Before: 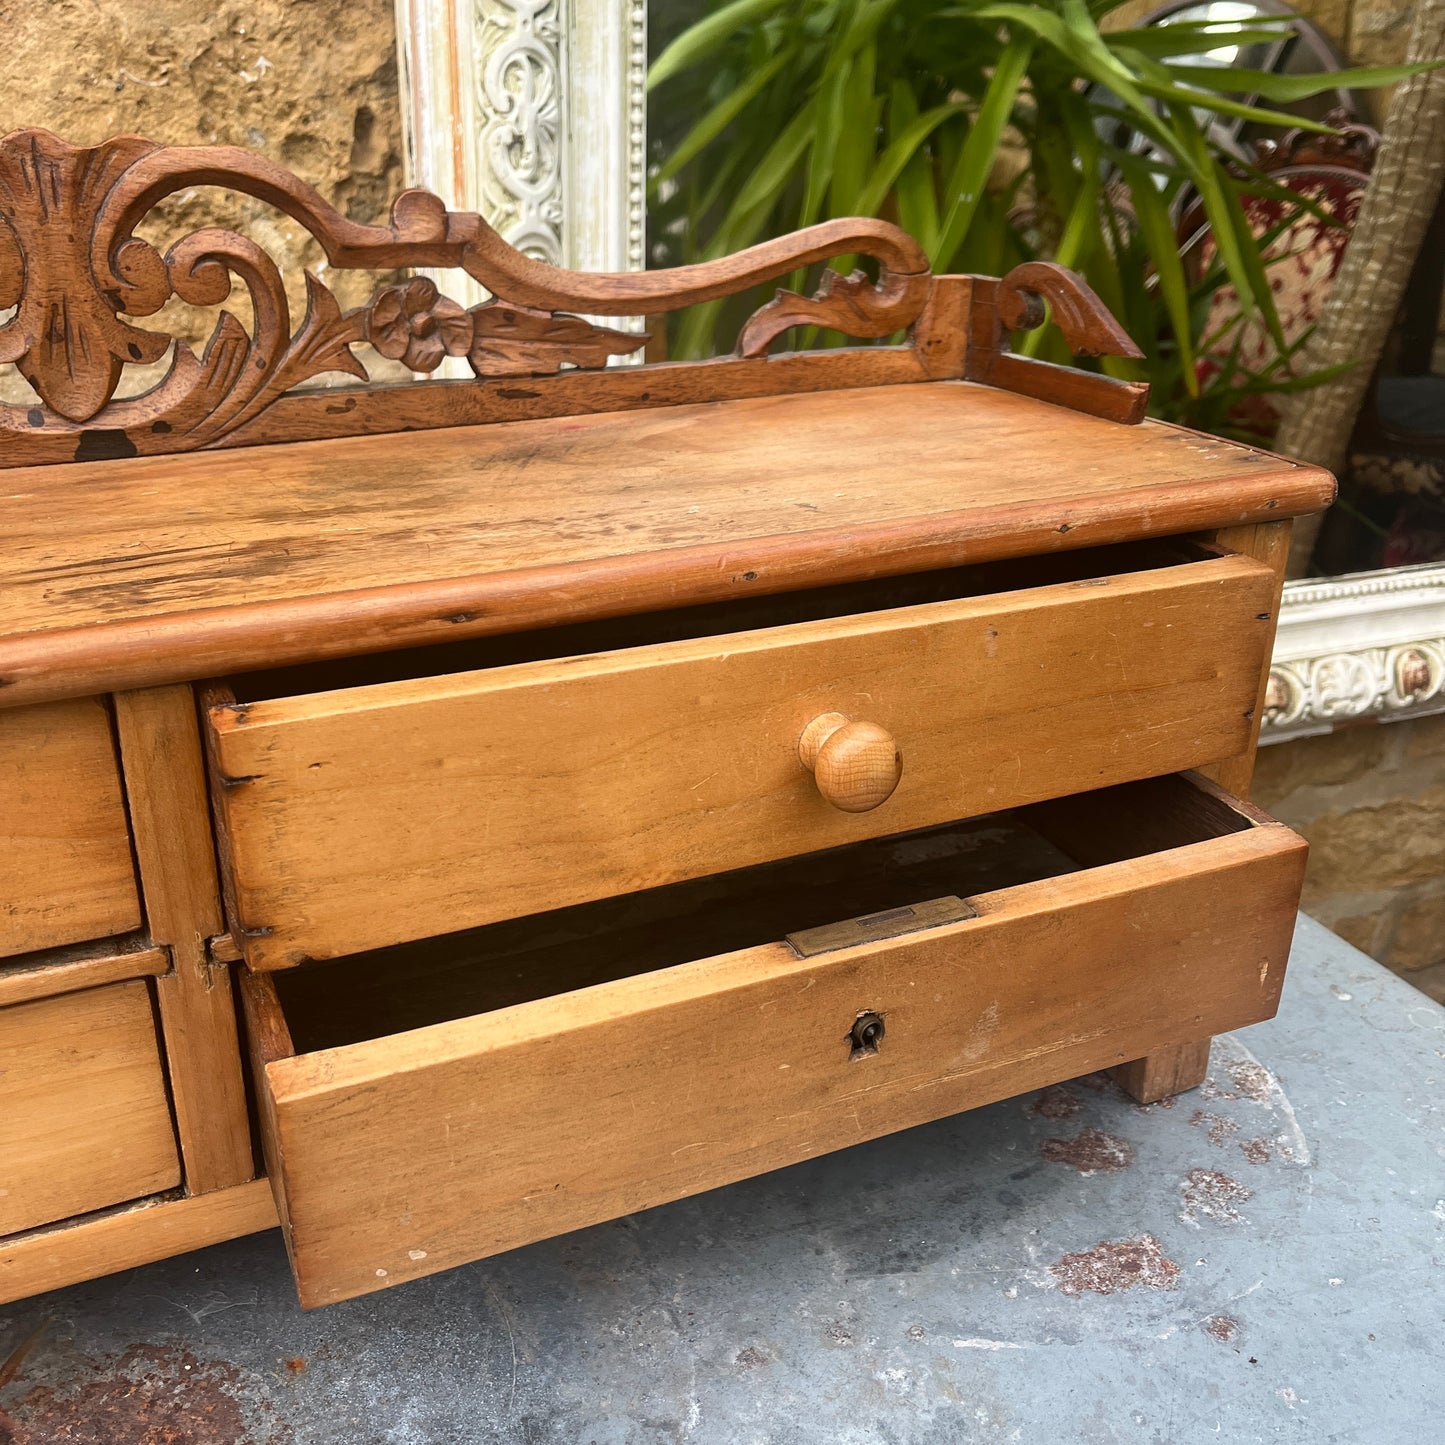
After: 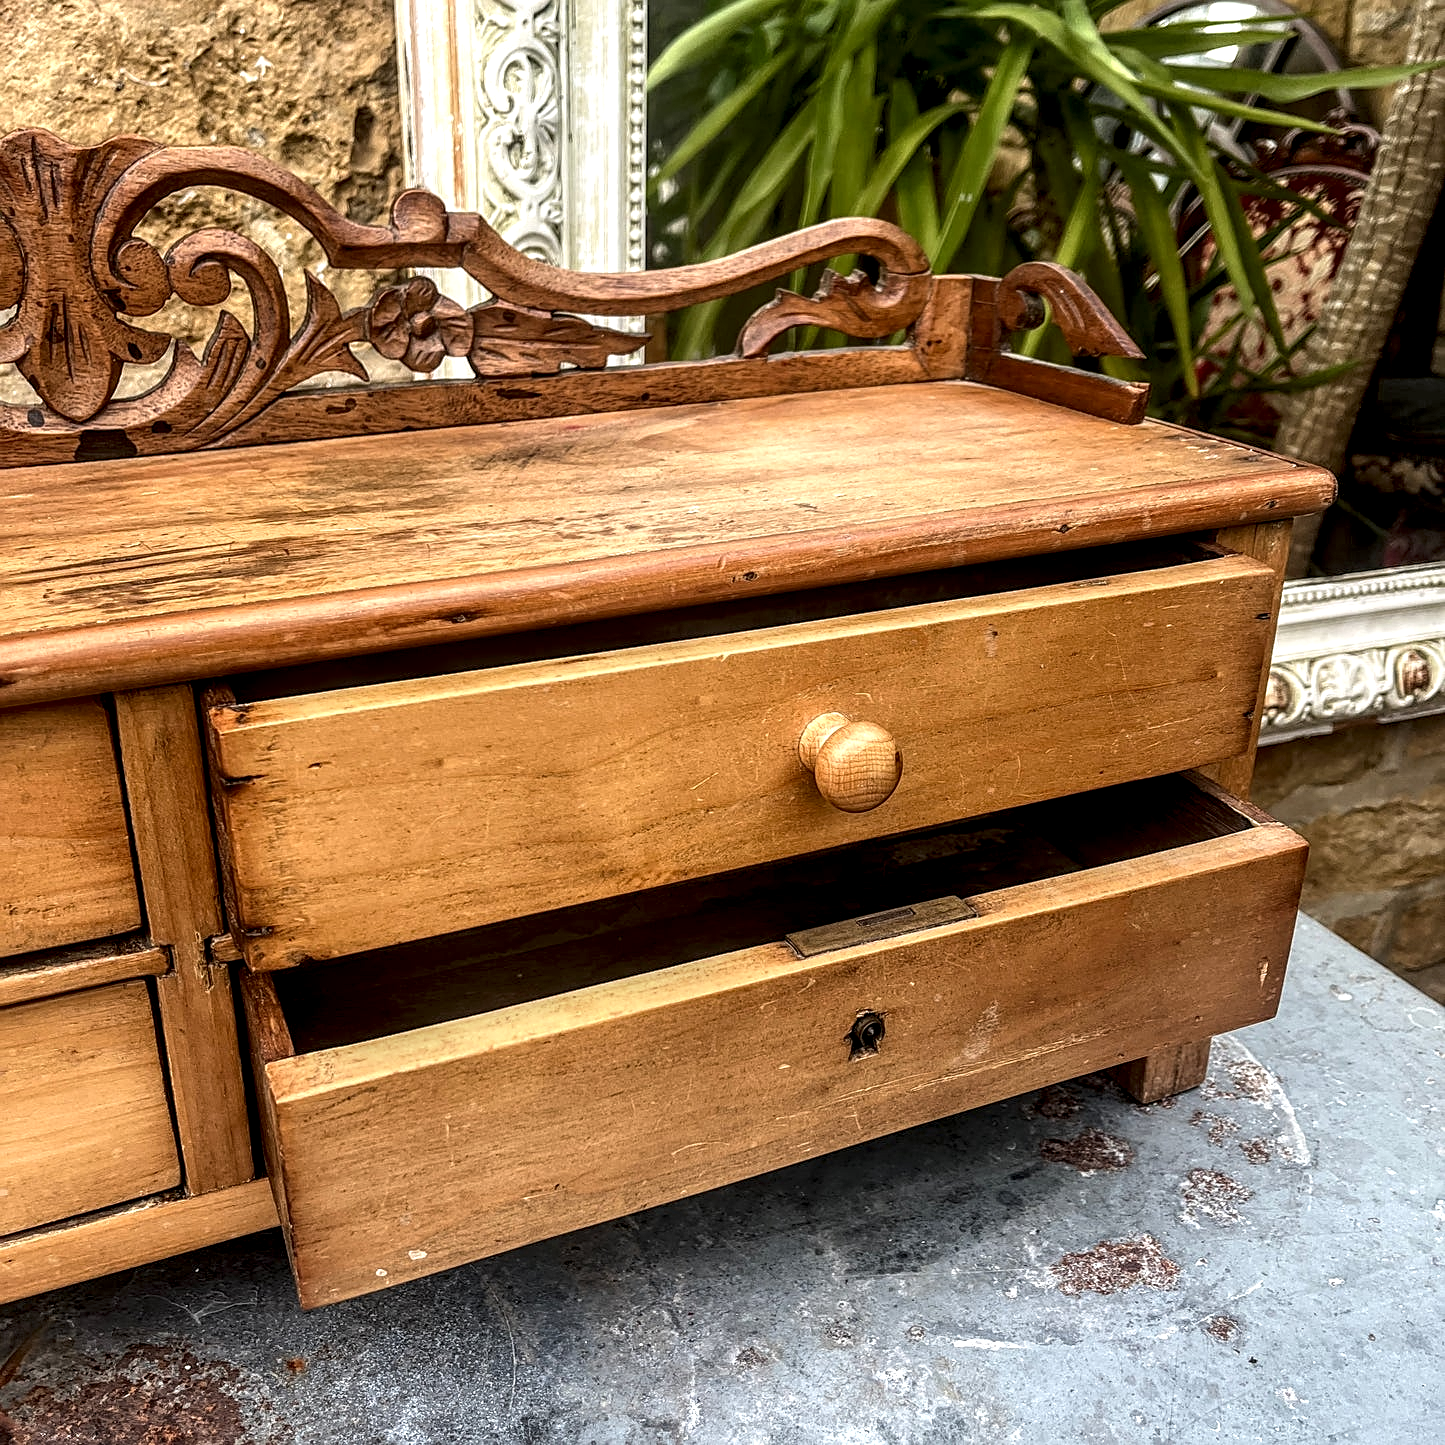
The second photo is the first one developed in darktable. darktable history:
sharpen: on, module defaults
local contrast: highlights 19%, detail 186%
